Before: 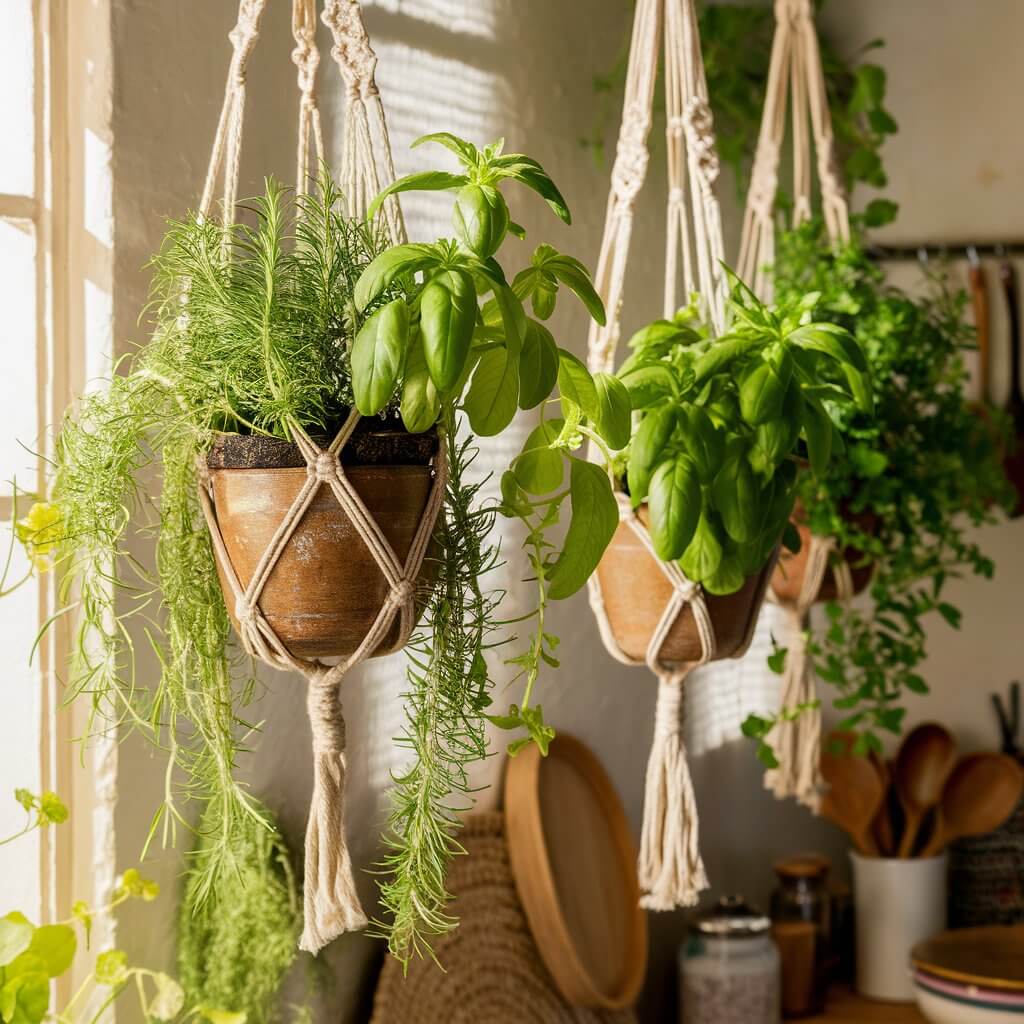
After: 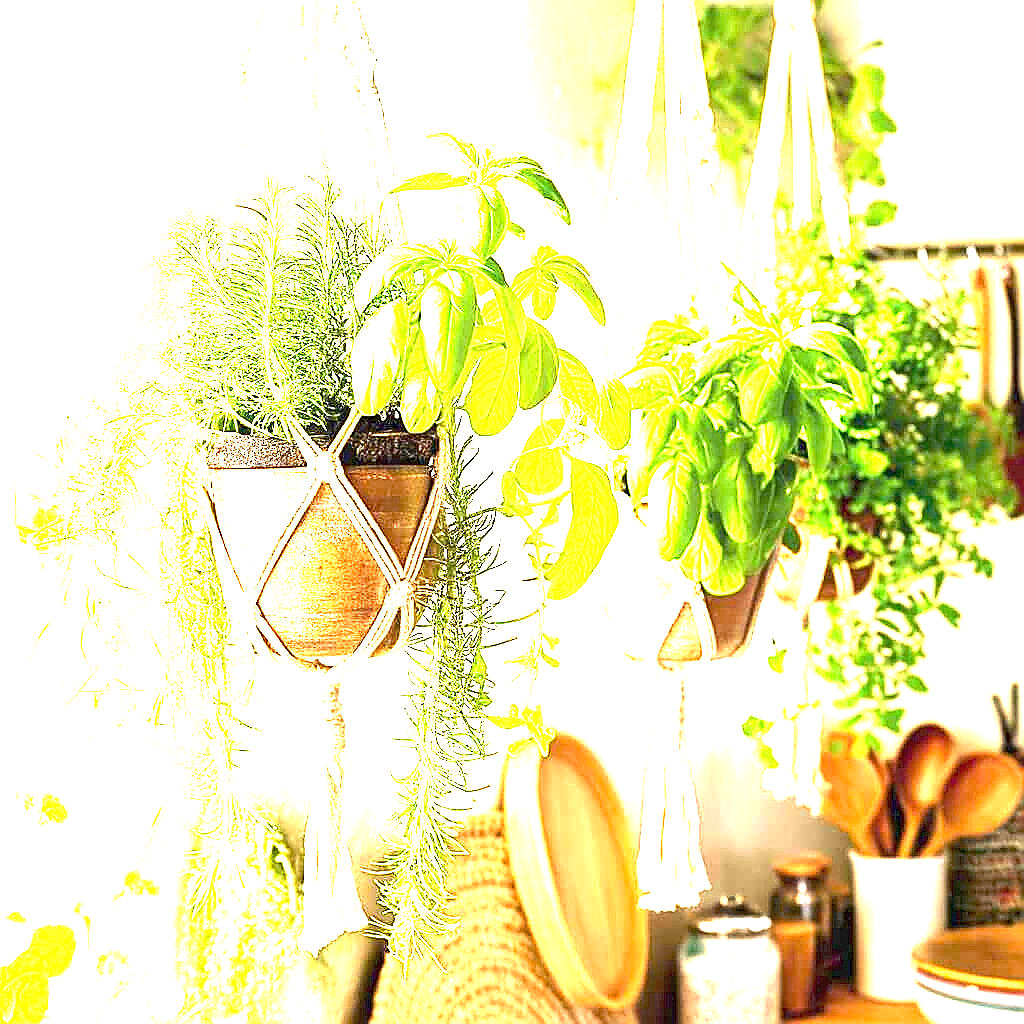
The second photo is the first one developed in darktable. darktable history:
exposure: black level correction 0, exposure 4 EV, compensate exposure bias true, compensate highlight preservation false
sharpen: radius 1.4, amount 1.25, threshold 0.7
